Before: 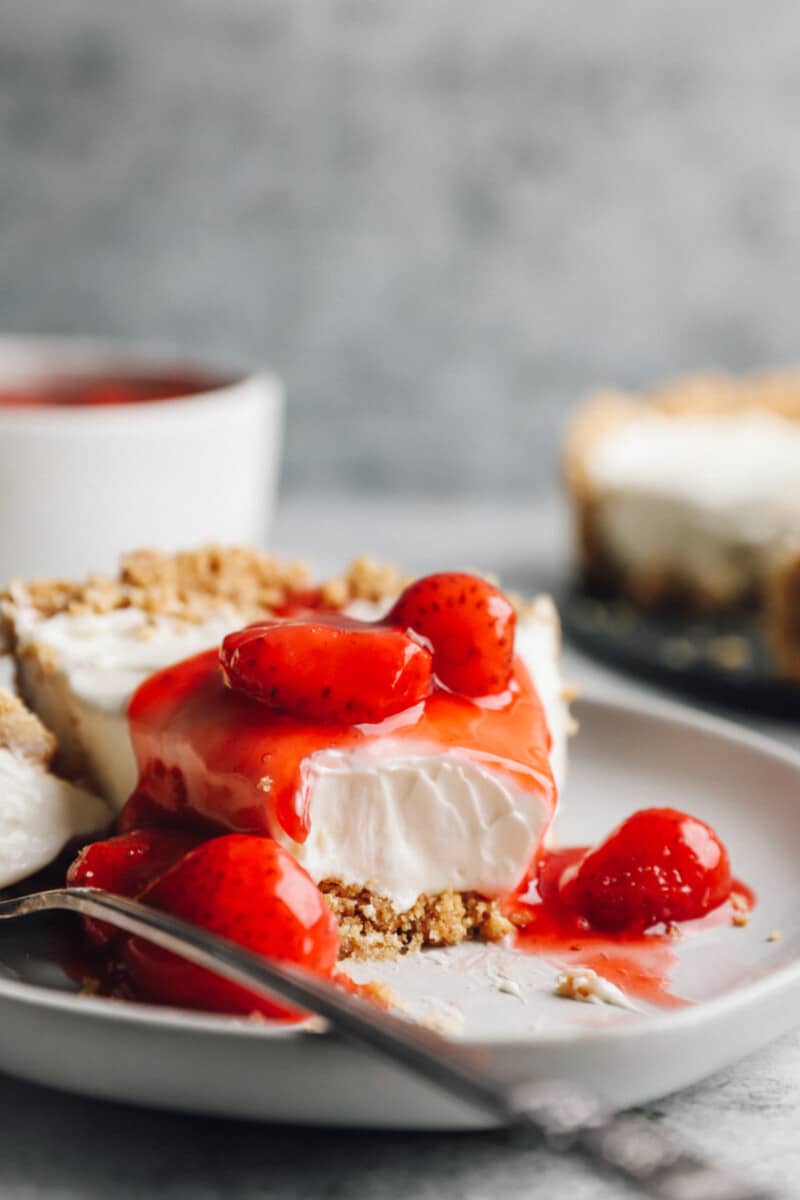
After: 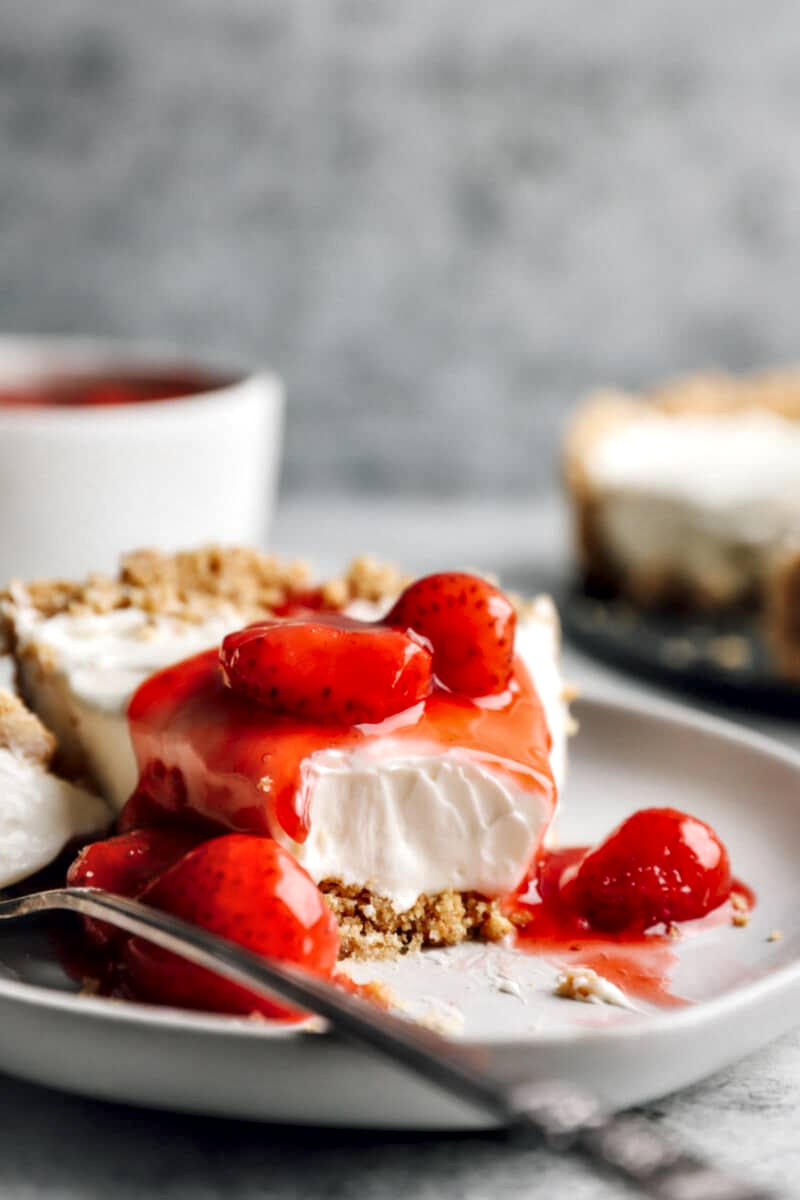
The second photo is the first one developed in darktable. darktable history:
local contrast: mode bilateral grid, contrast 20, coarseness 49, detail 119%, midtone range 0.2
contrast equalizer: octaves 7, y [[0.536, 0.565, 0.581, 0.516, 0.52, 0.491], [0.5 ×6], [0.5 ×6], [0 ×6], [0 ×6]], mix 0.778
